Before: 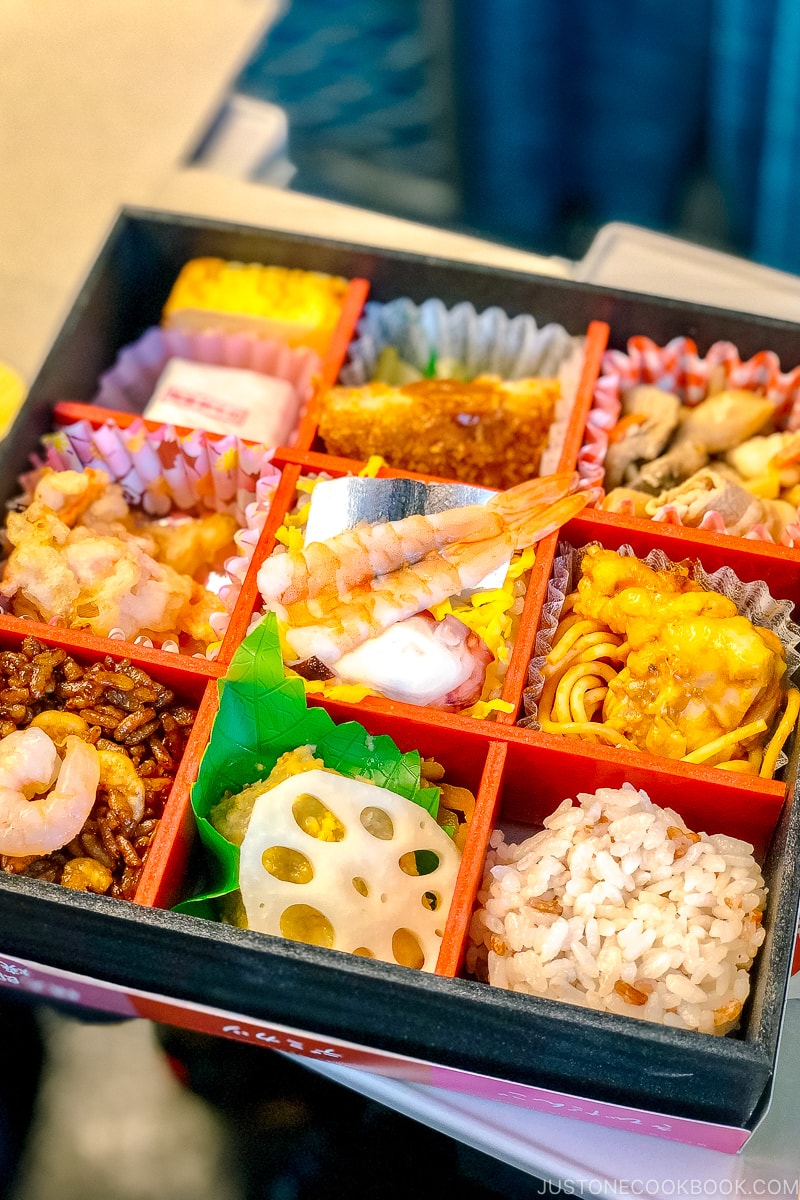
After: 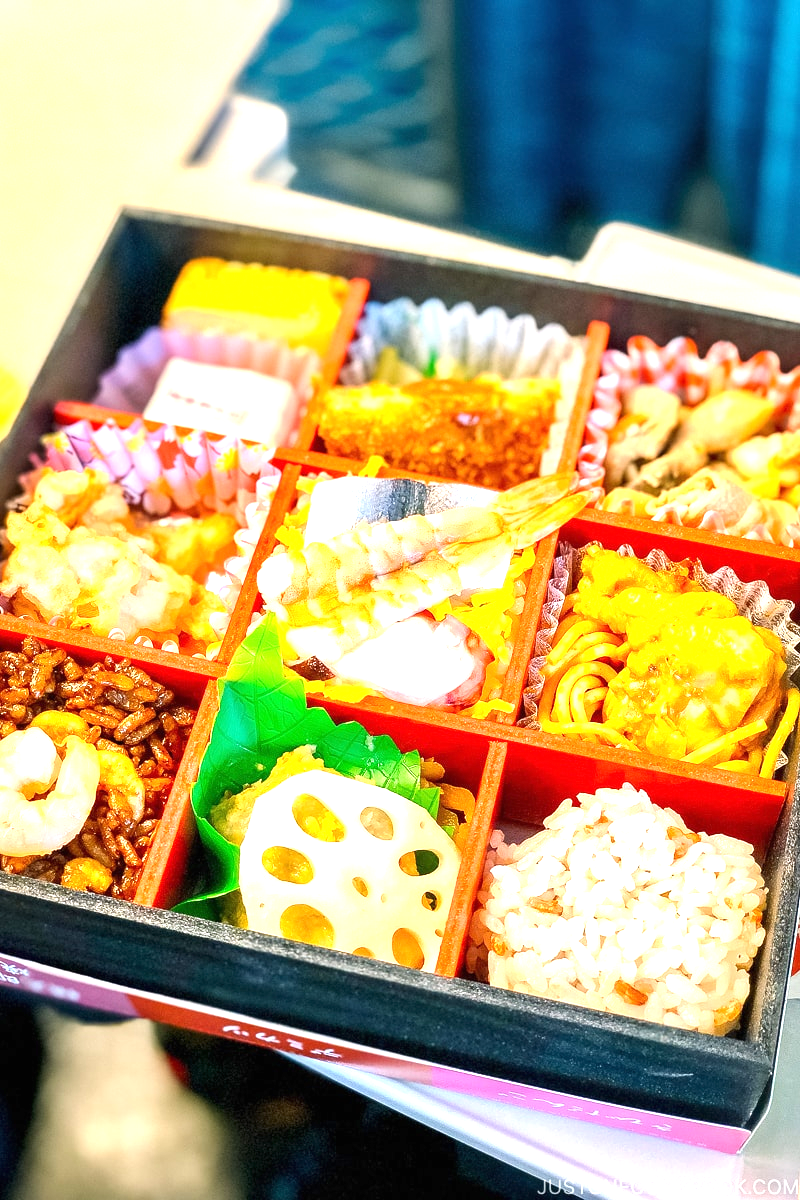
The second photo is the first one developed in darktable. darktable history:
exposure: black level correction 0, exposure 1.104 EV, compensate exposure bias true, compensate highlight preservation false
